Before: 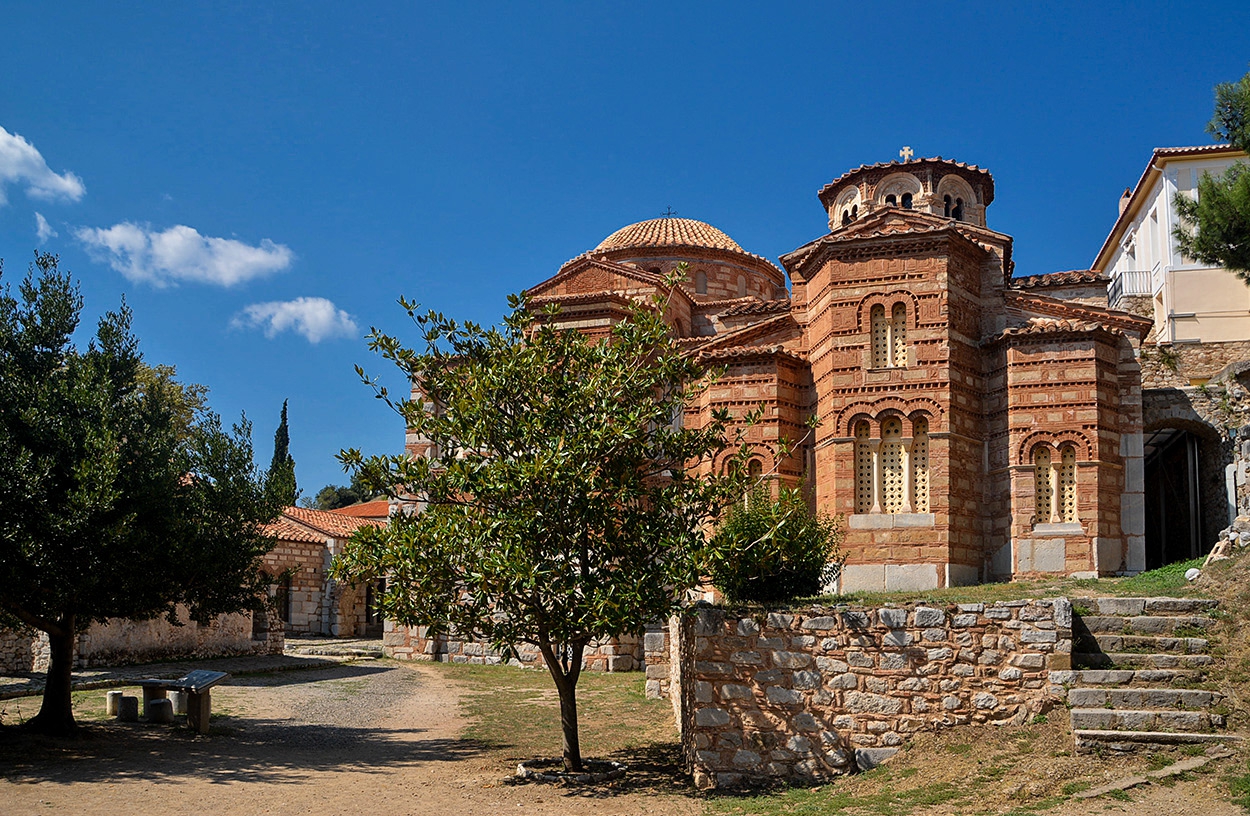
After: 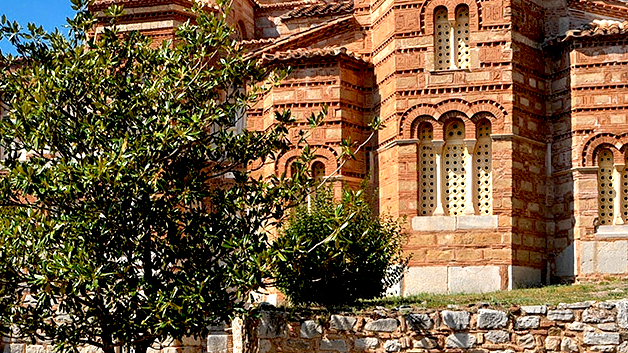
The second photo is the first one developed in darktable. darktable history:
exposure: black level correction 0.012, exposure 0.7 EV, compensate exposure bias true, compensate highlight preservation false
crop: left 35.03%, top 36.625%, right 14.663%, bottom 20.057%
